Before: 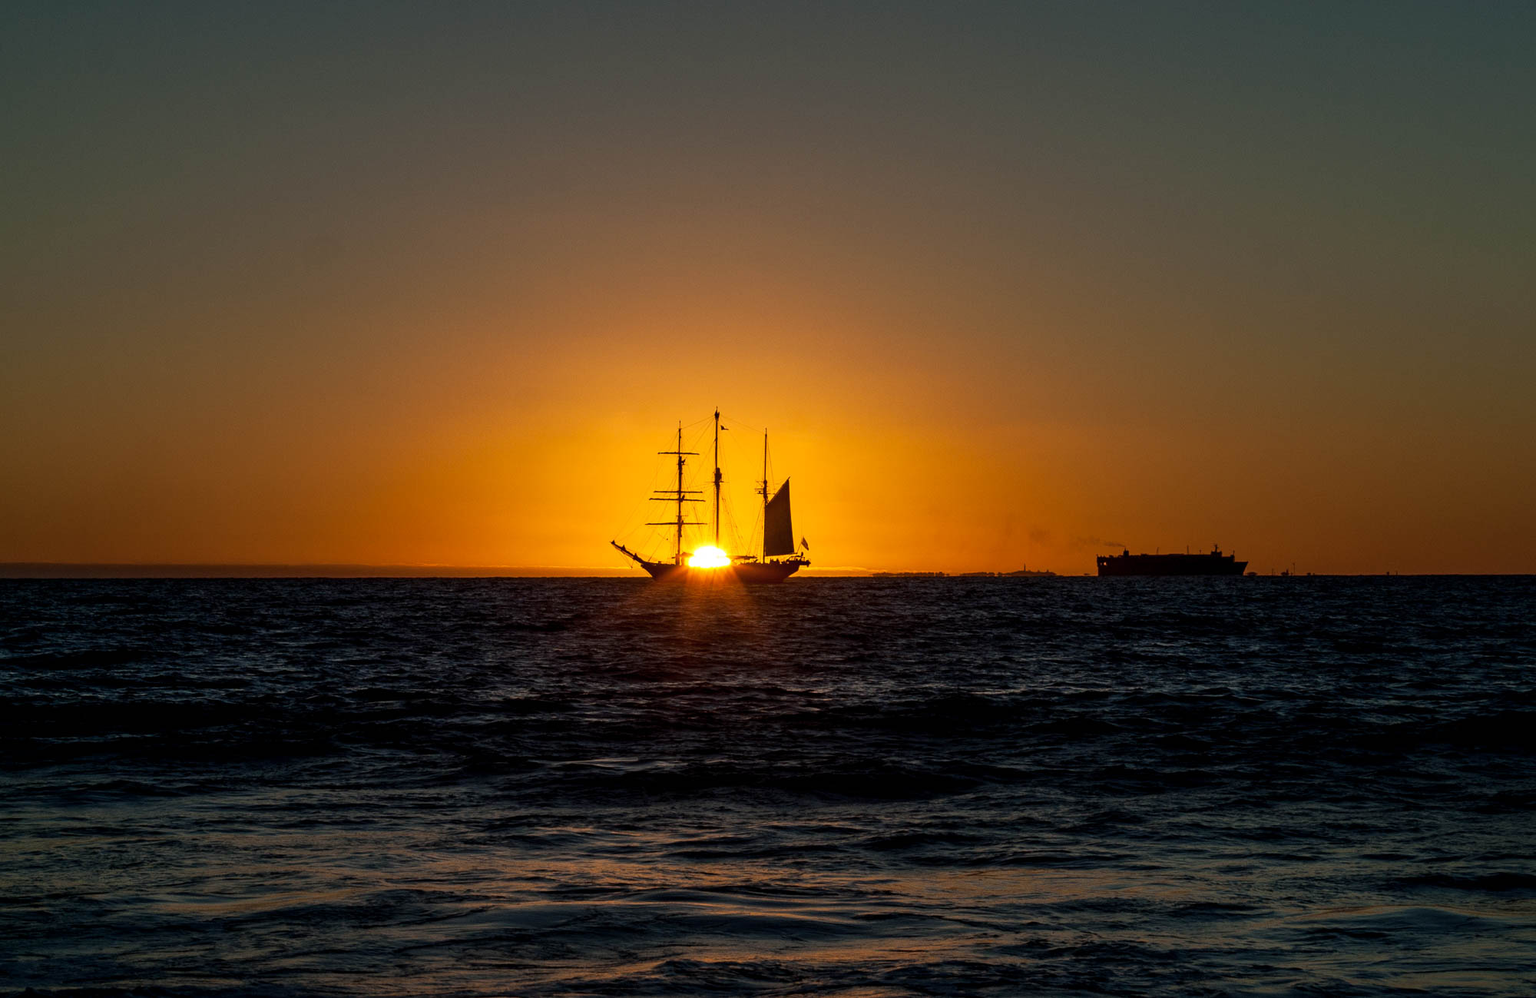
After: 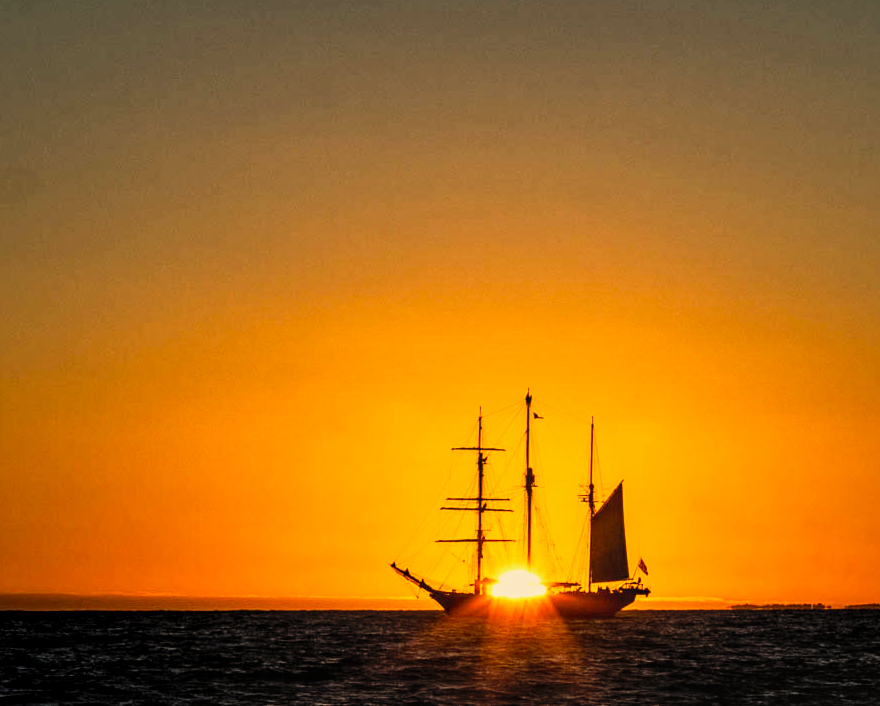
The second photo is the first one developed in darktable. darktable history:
contrast brightness saturation: contrast 0.245, brightness 0.243, saturation 0.376
crop: left 20.278%, top 10.856%, right 35.563%, bottom 34.788%
exposure: compensate exposure bias true, compensate highlight preservation false
shadows and highlights: shadows 10.61, white point adjustment 0.929, highlights -38.15
color correction: highlights a* 2.57, highlights b* 22.89
filmic rgb: black relative exposure -7.65 EV, white relative exposure 4.56 EV, hardness 3.61, contrast 1.061, add noise in highlights 0.002, color science v3 (2019), use custom middle-gray values true, contrast in highlights soft
local contrast: detail 130%
